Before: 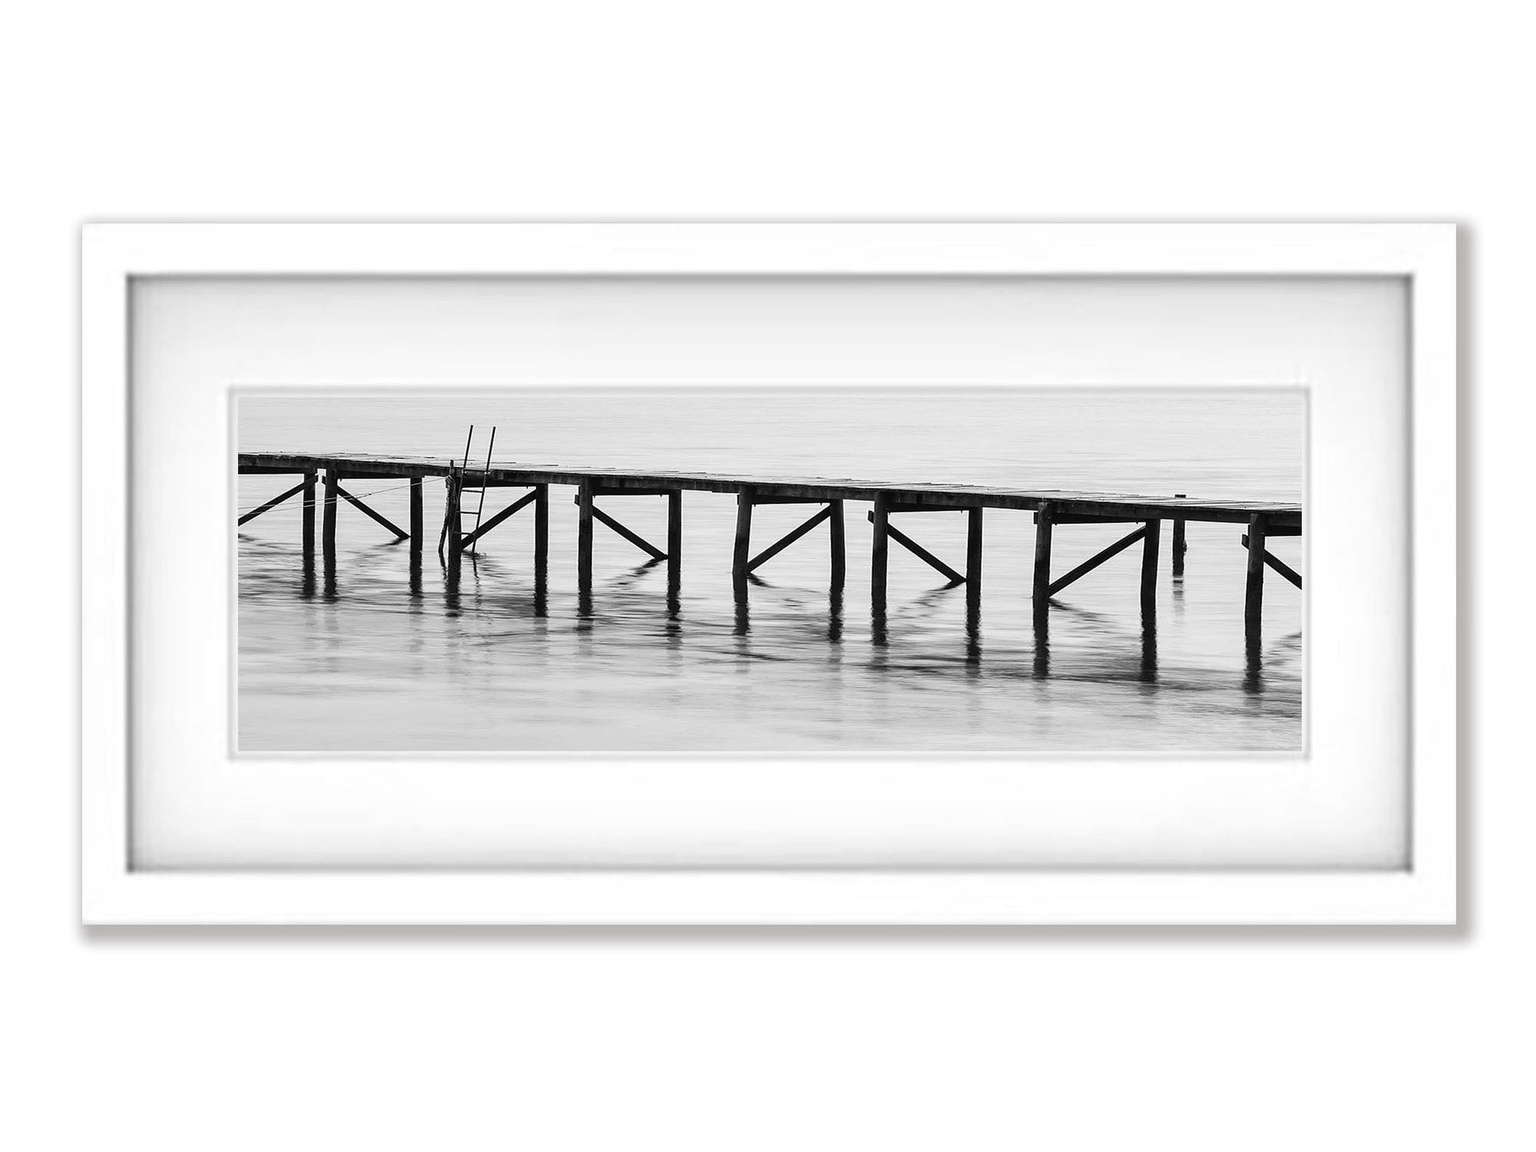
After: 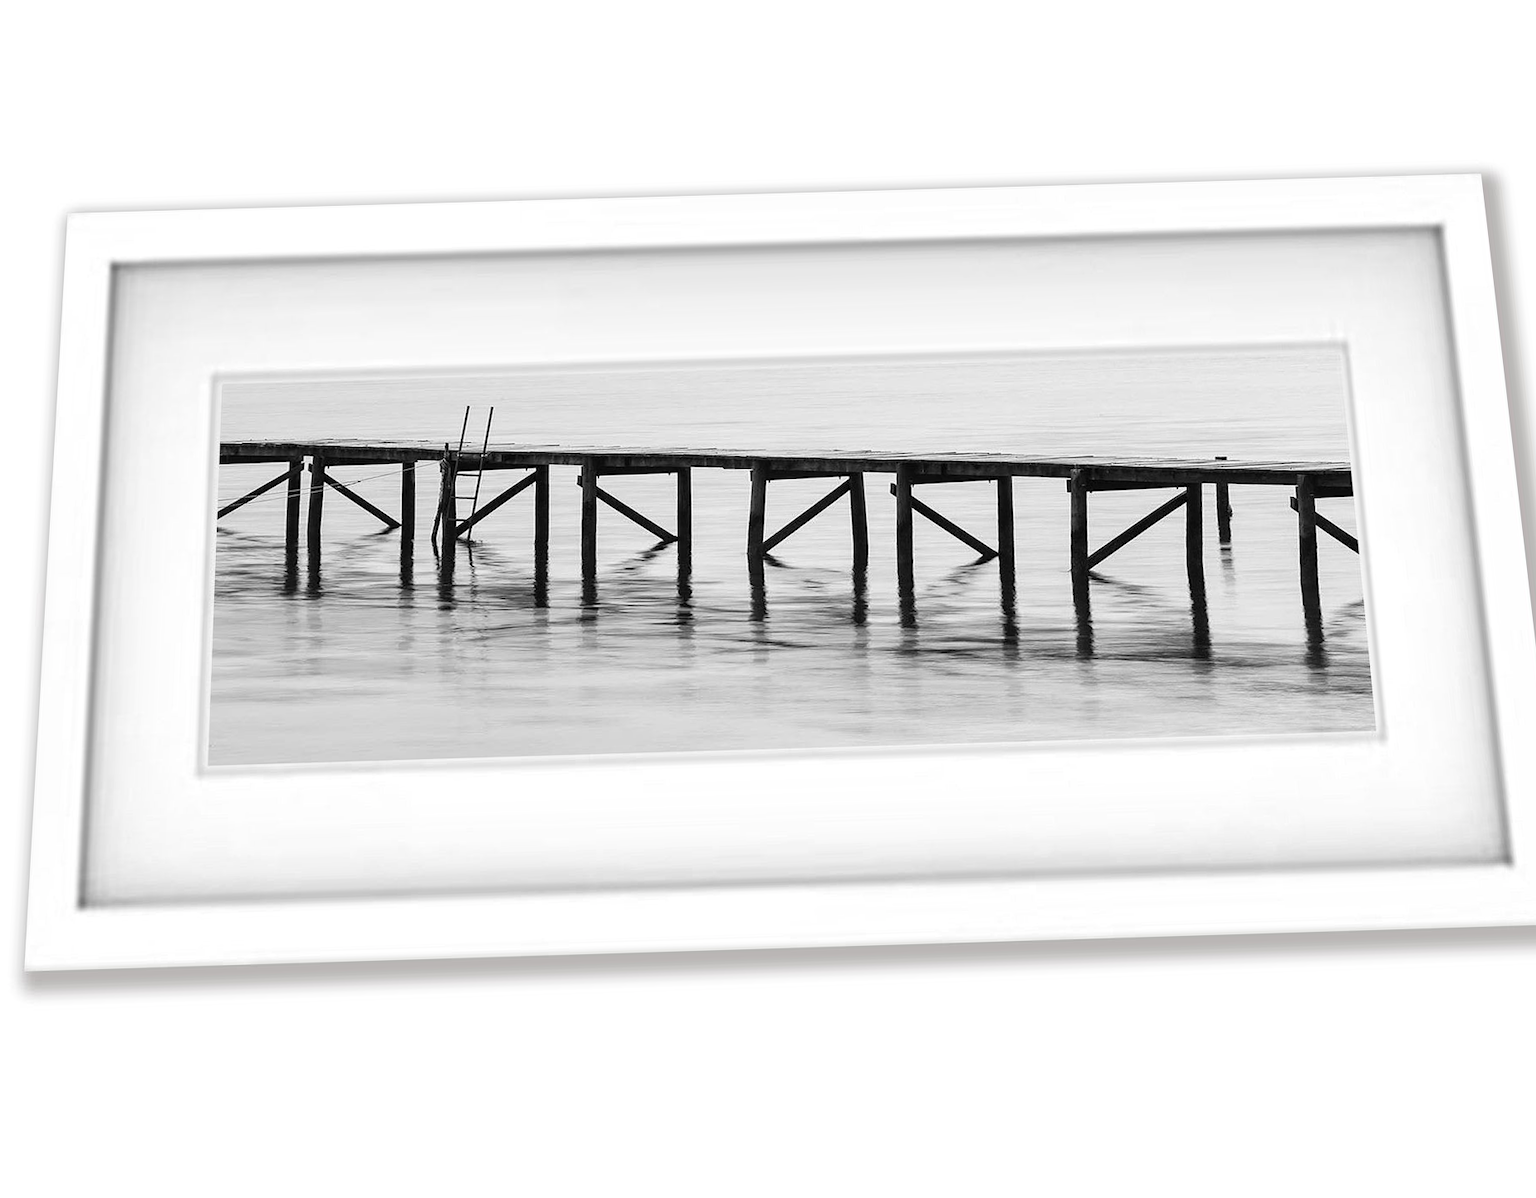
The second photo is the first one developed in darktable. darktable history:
rotate and perspective: rotation -1.68°, lens shift (vertical) -0.146, crop left 0.049, crop right 0.912, crop top 0.032, crop bottom 0.96
base curve: exposure shift 0, preserve colors none
